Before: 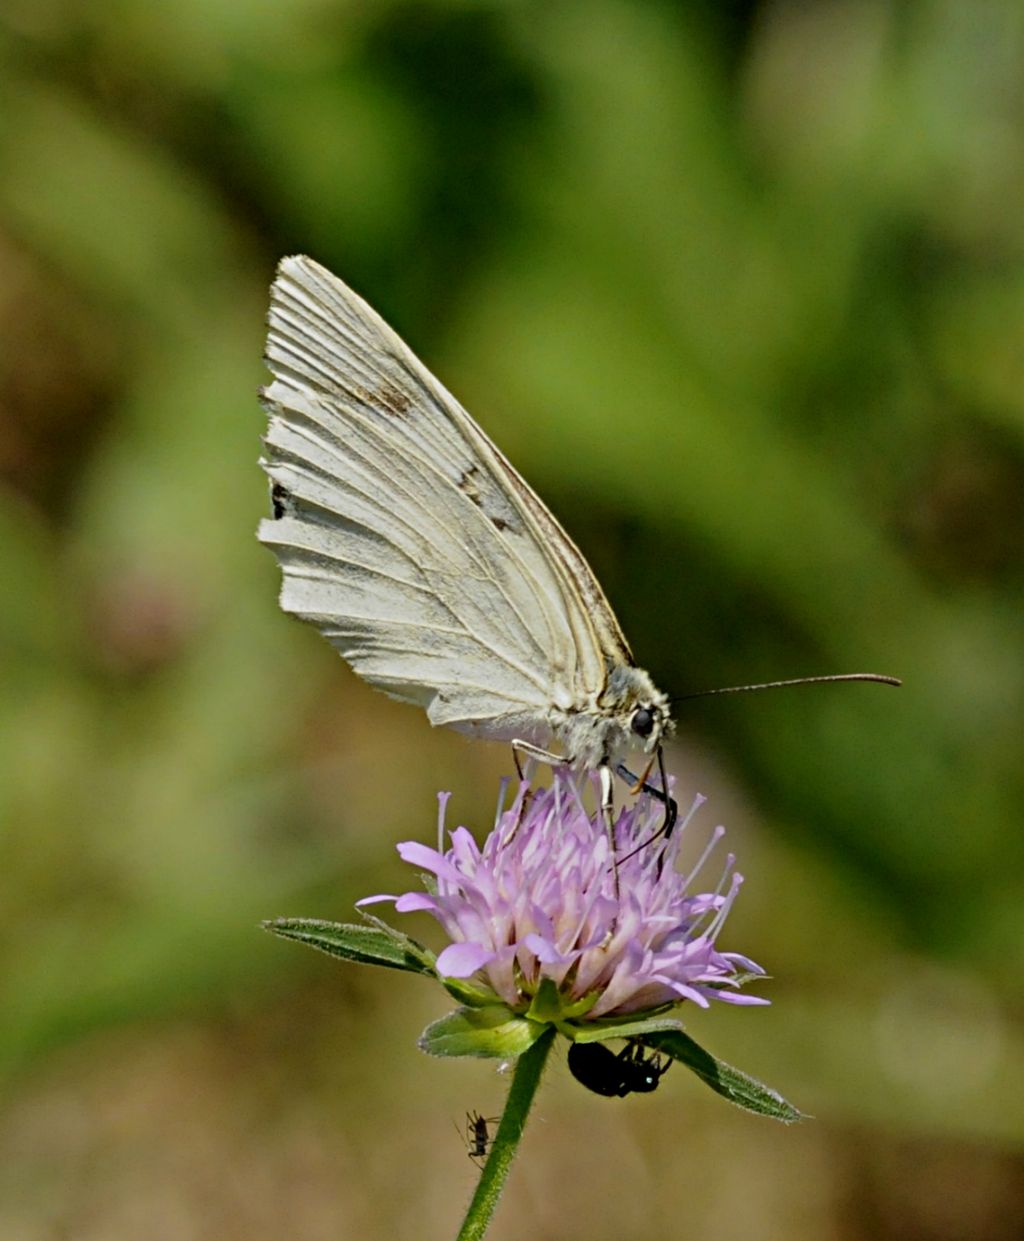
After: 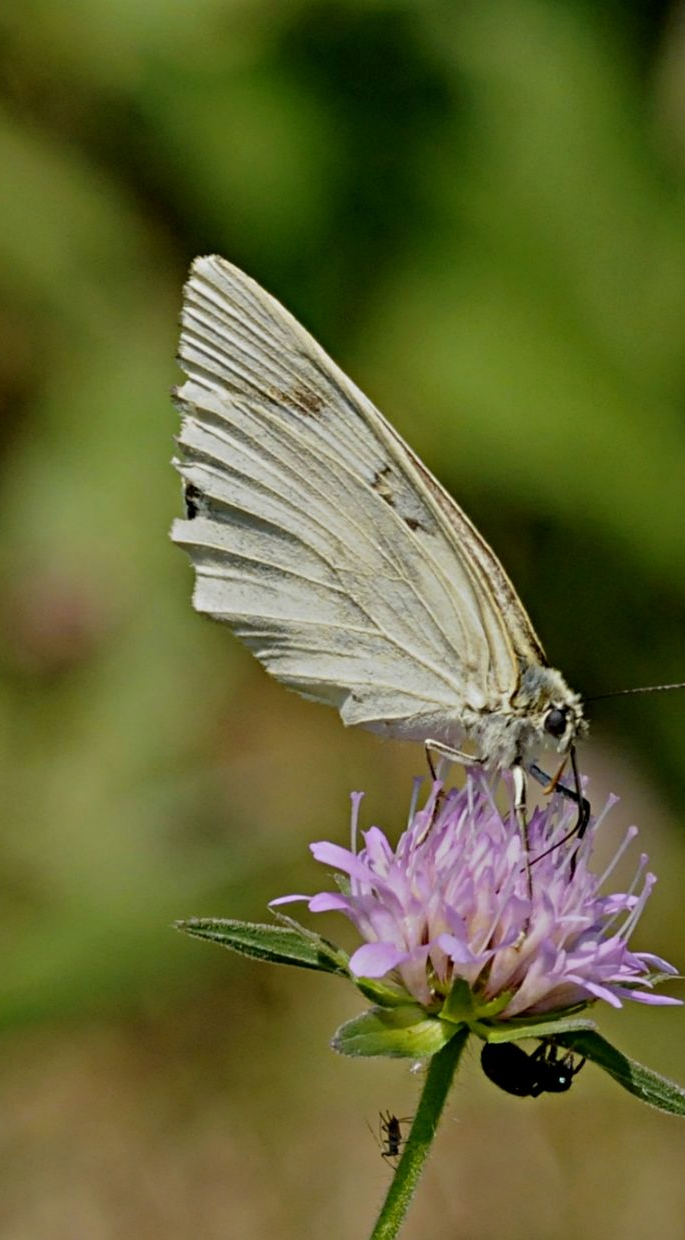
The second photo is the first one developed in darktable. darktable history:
crop and rotate: left 8.579%, right 24.476%
exposure: exposure -0.156 EV, compensate highlight preservation false
